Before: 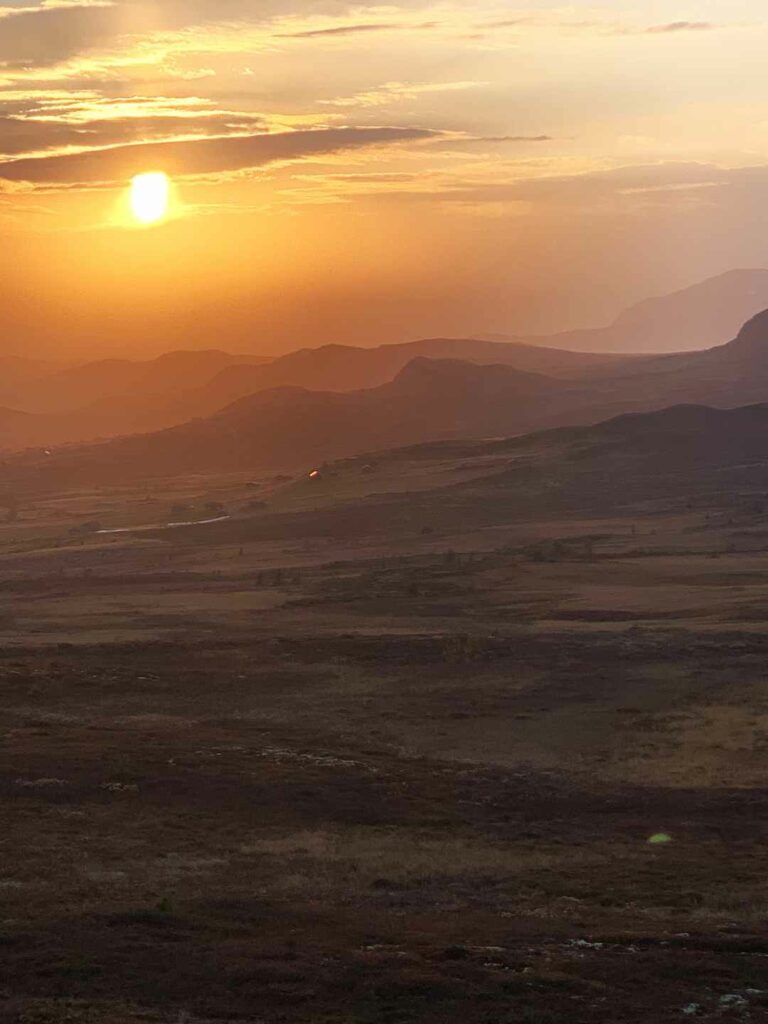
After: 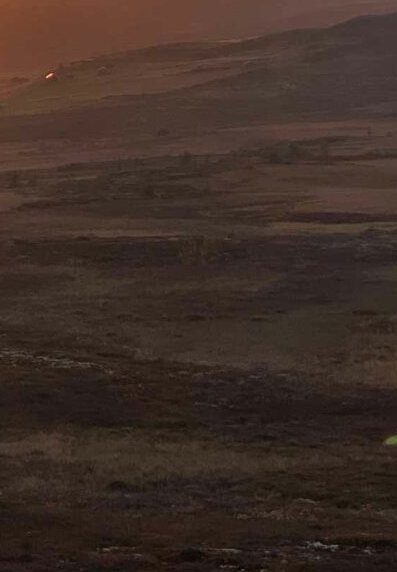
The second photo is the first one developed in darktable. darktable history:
crop: left 34.438%, top 38.912%, right 13.851%, bottom 5.221%
